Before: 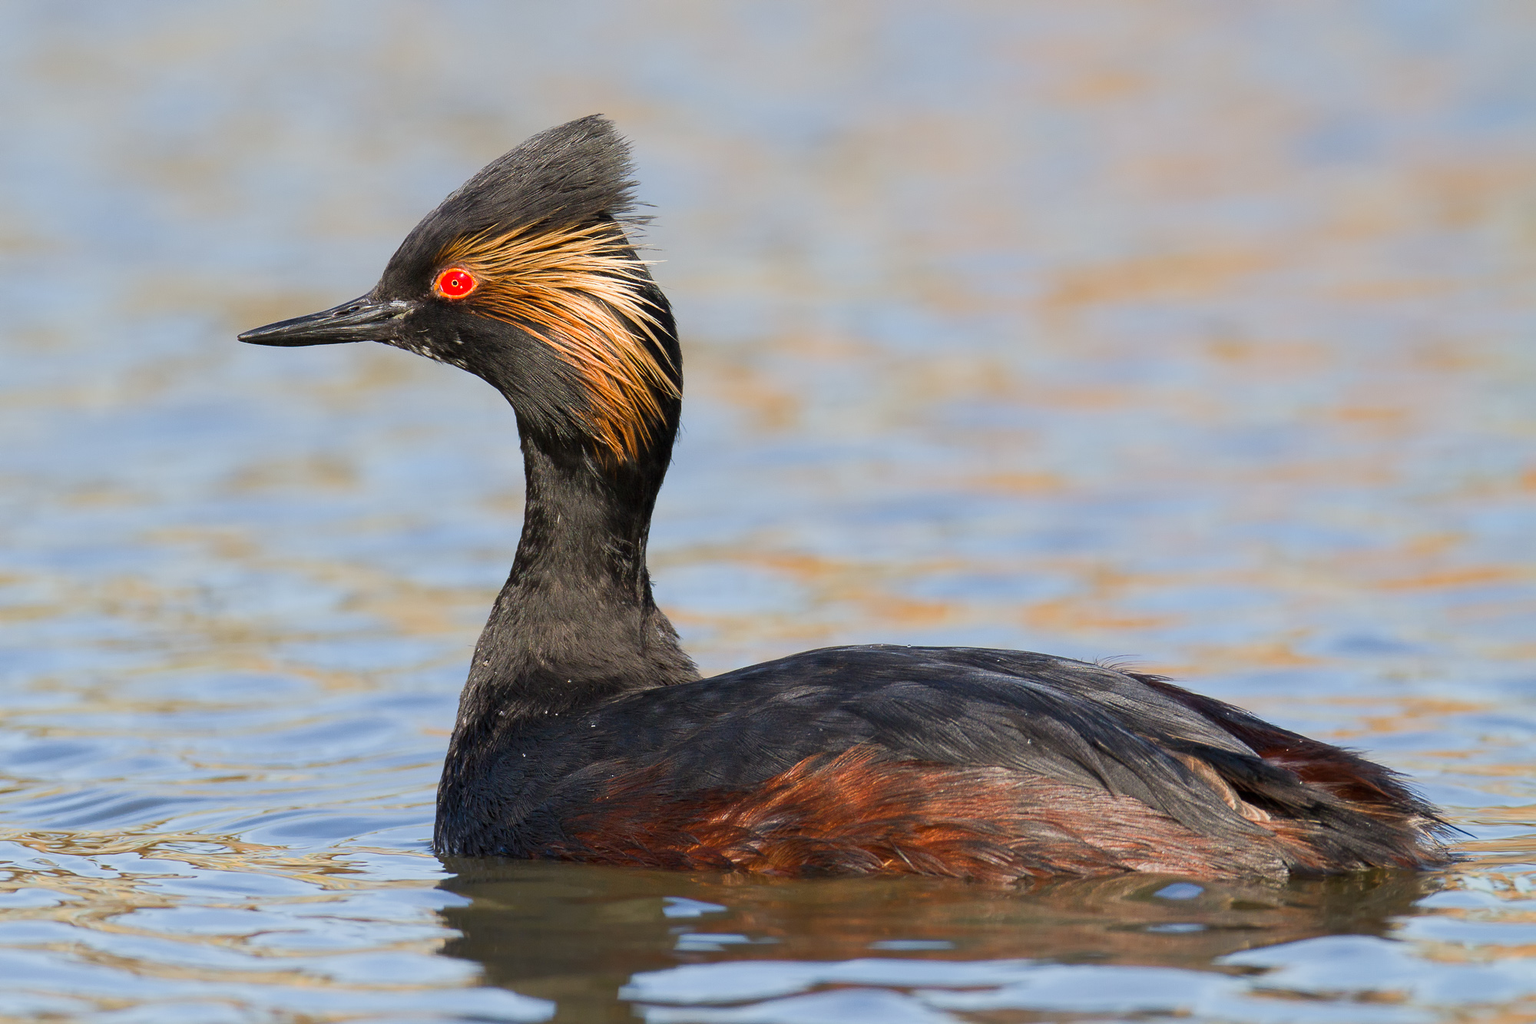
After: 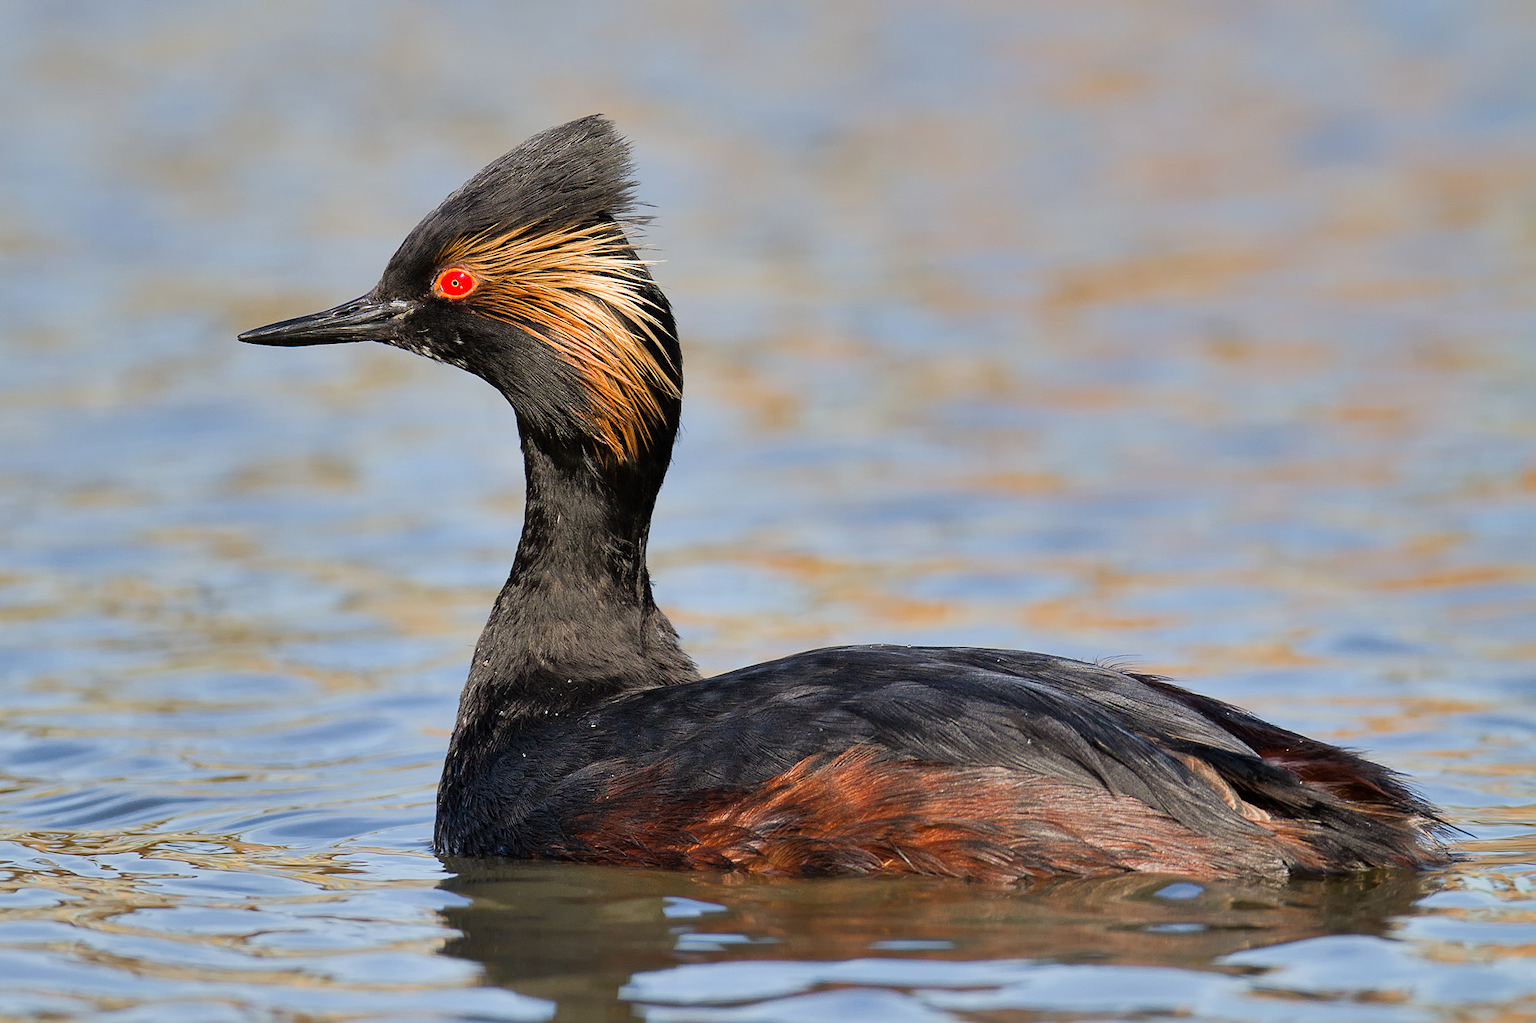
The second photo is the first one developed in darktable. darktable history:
shadows and highlights: soften with gaussian
sharpen: radius 1.272, amount 0.305, threshold 0
rgb curve: curves: ch0 [(0, 0) (0.136, 0.078) (0.262, 0.245) (0.414, 0.42) (1, 1)], compensate middle gray true, preserve colors basic power
